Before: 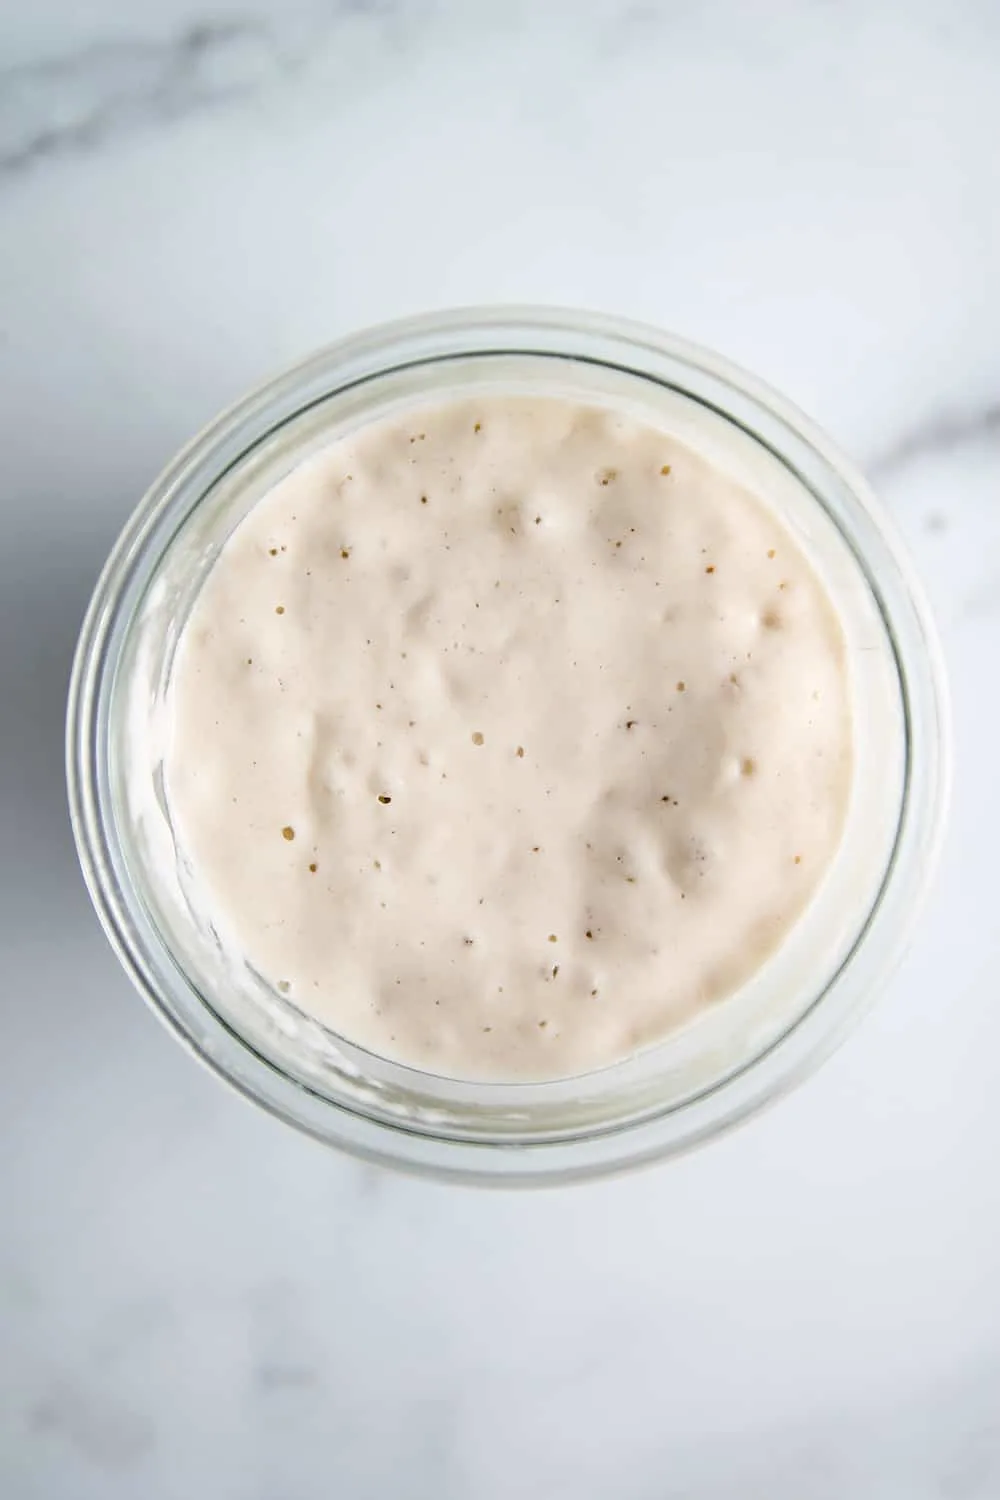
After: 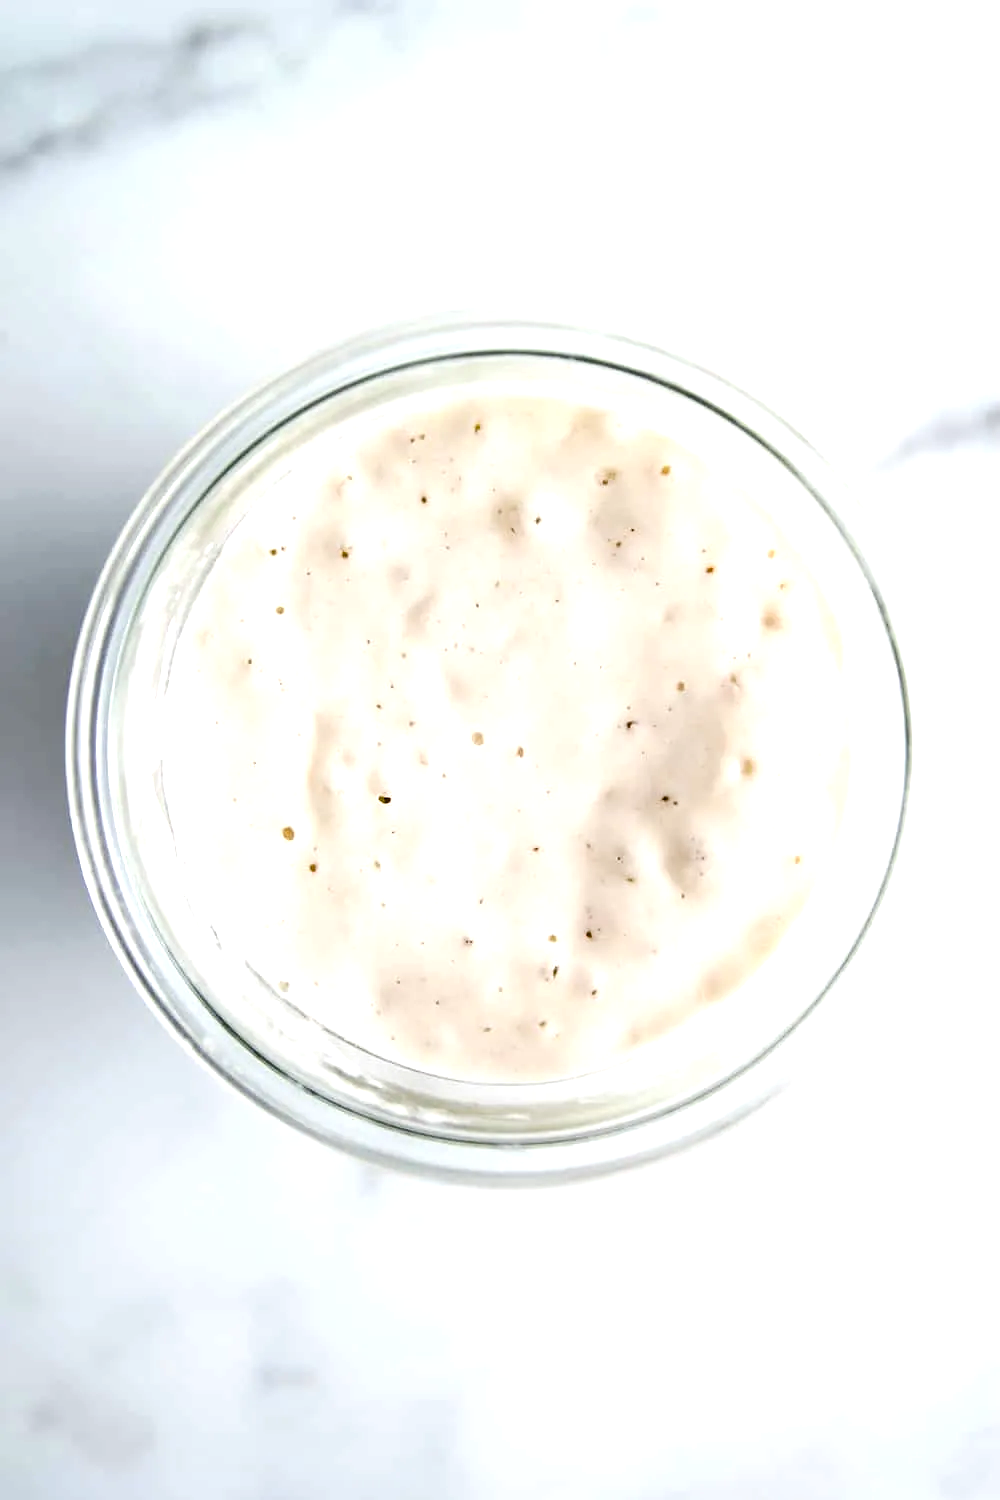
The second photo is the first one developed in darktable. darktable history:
color balance rgb: perceptual saturation grading › global saturation 20%, perceptual saturation grading › highlights -25%, perceptual saturation grading › shadows 50%
tone equalizer: -8 EV -0.75 EV, -7 EV -0.7 EV, -6 EV -0.6 EV, -5 EV -0.4 EV, -3 EV 0.4 EV, -2 EV 0.6 EV, -1 EV 0.7 EV, +0 EV 0.75 EV, edges refinement/feathering 500, mask exposure compensation -1.57 EV, preserve details no
